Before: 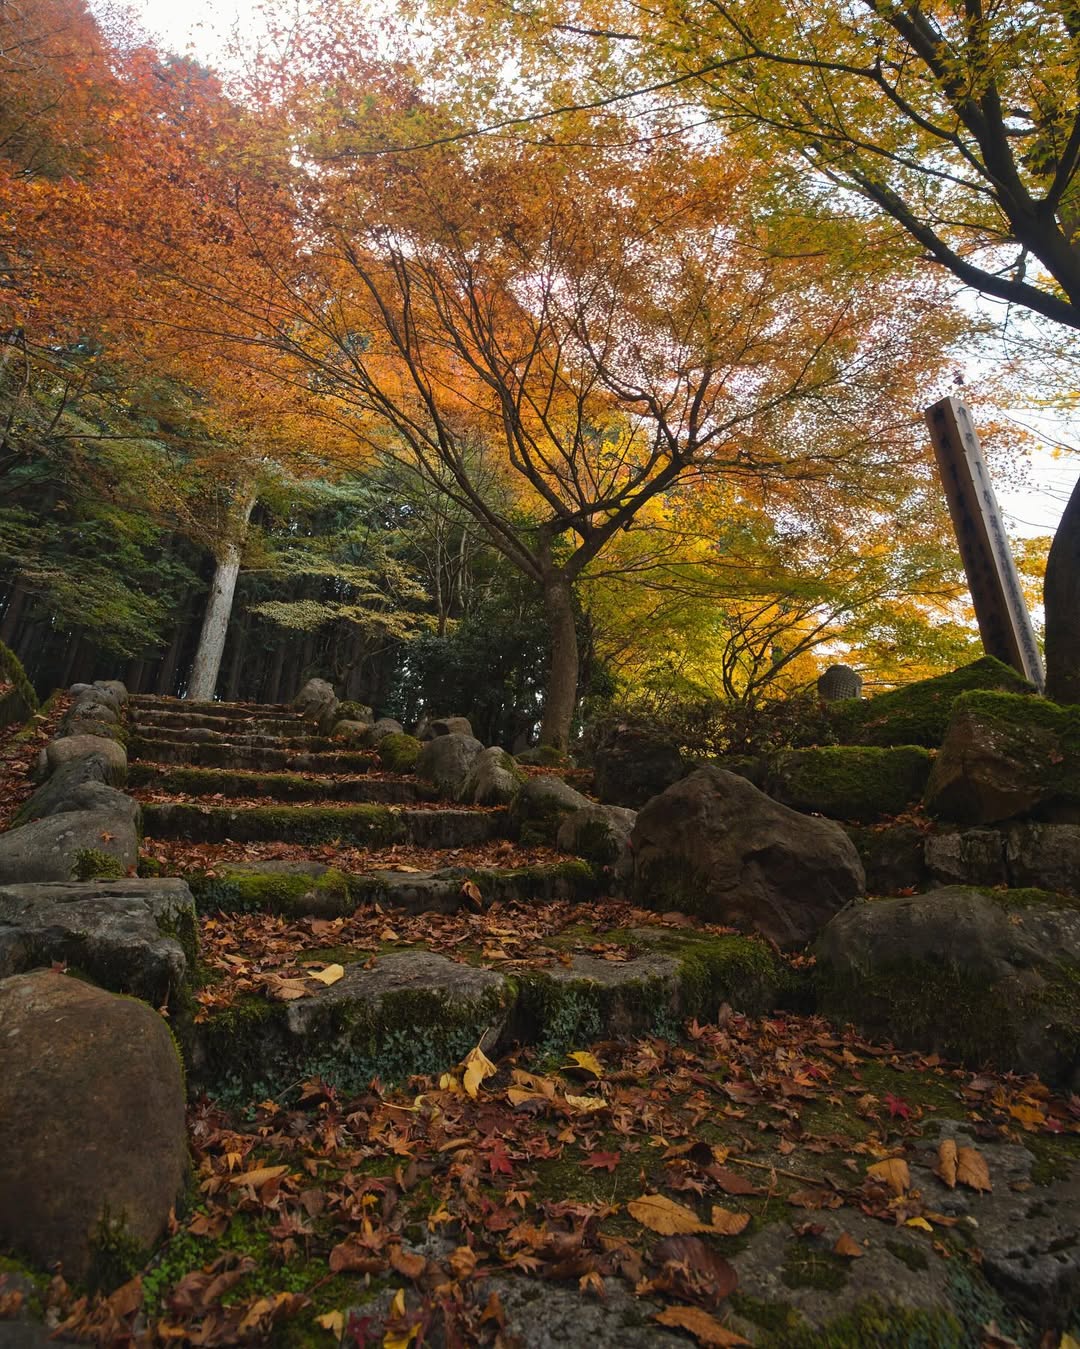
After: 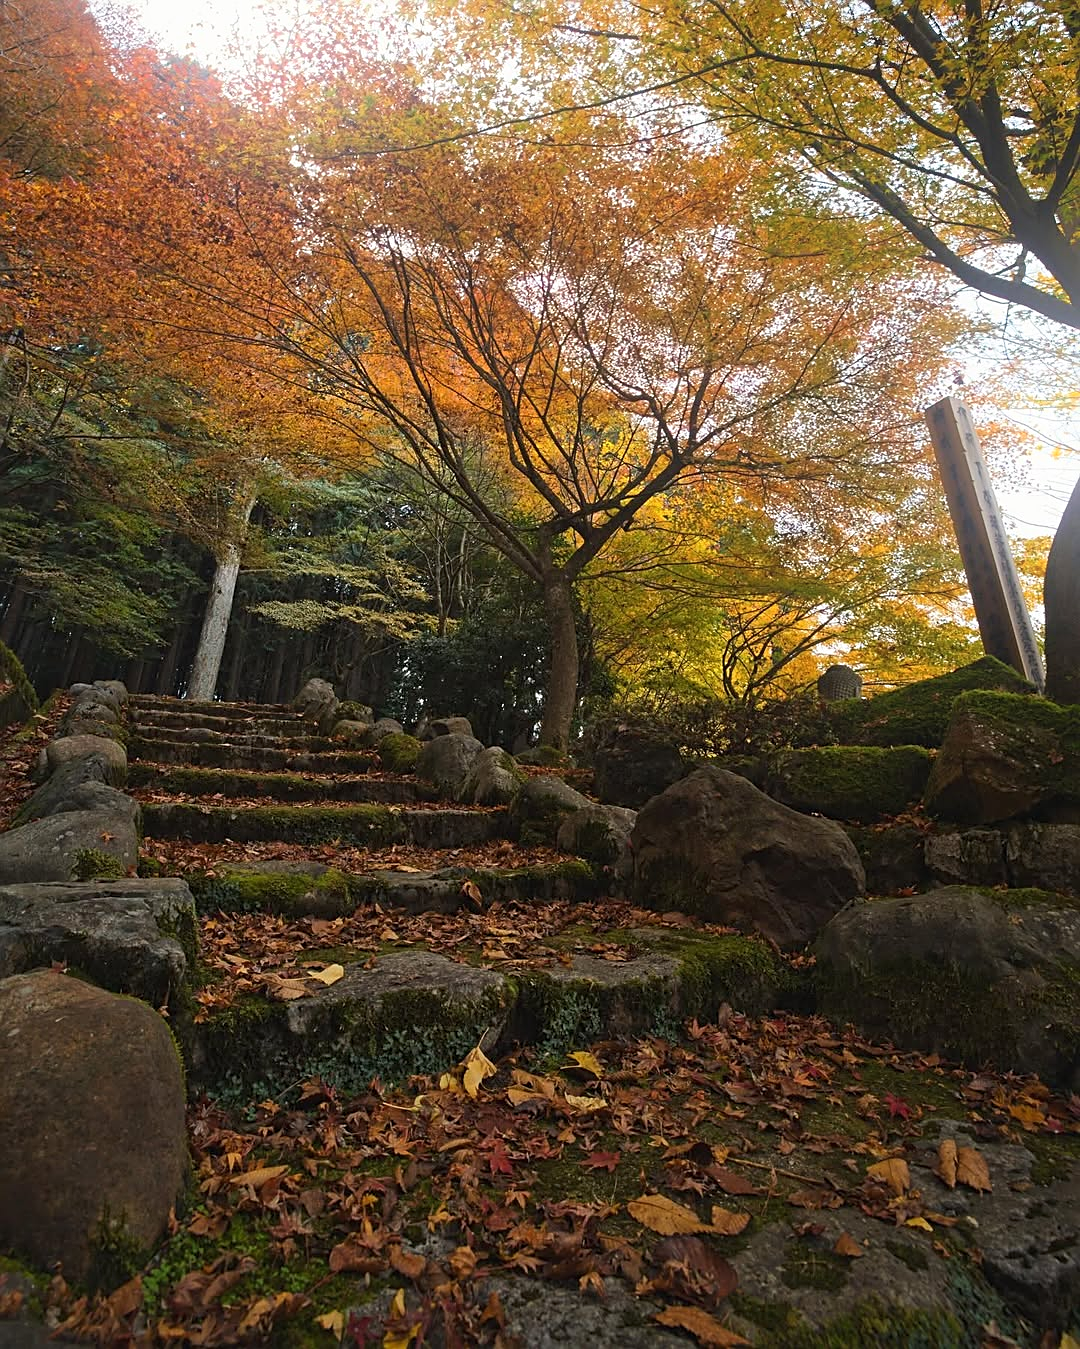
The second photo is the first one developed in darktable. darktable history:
bloom: size 16%, threshold 98%, strength 20%
sharpen: on, module defaults
